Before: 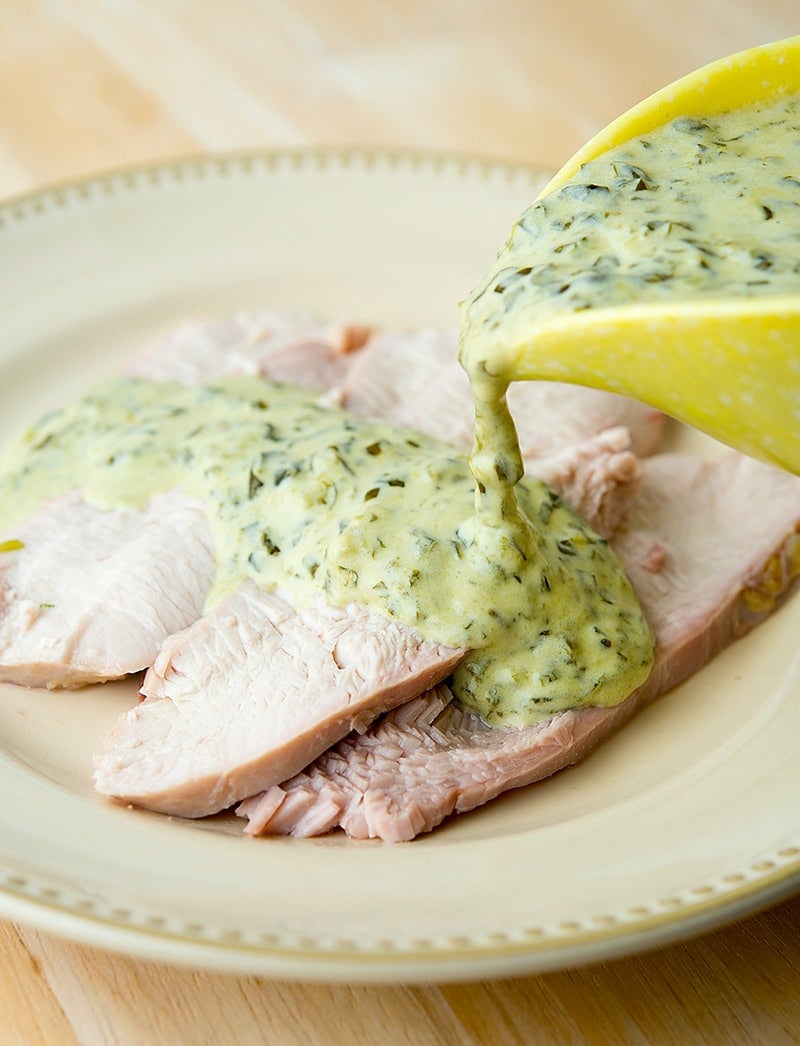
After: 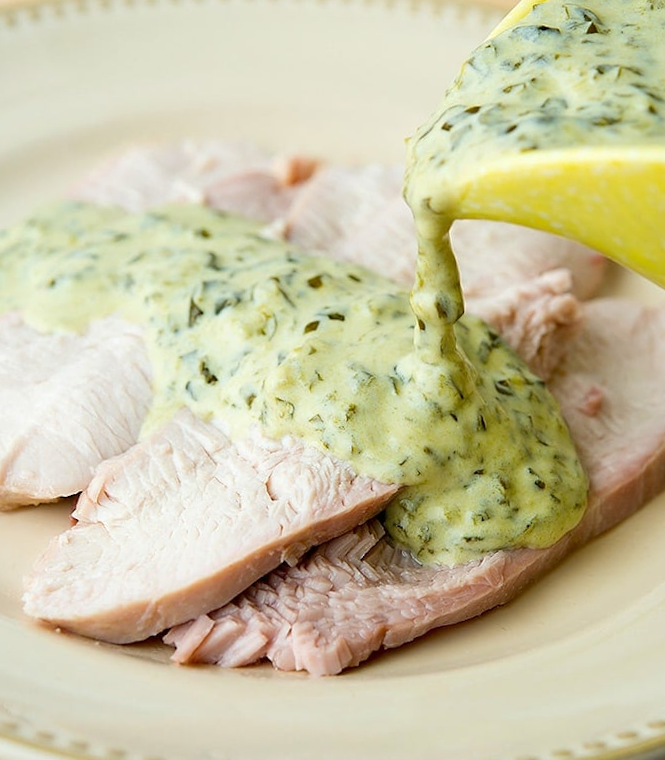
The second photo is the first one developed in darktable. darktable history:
rotate and perspective: rotation 2.17°, automatic cropping off
crop: left 9.712%, top 16.928%, right 10.845%, bottom 12.332%
